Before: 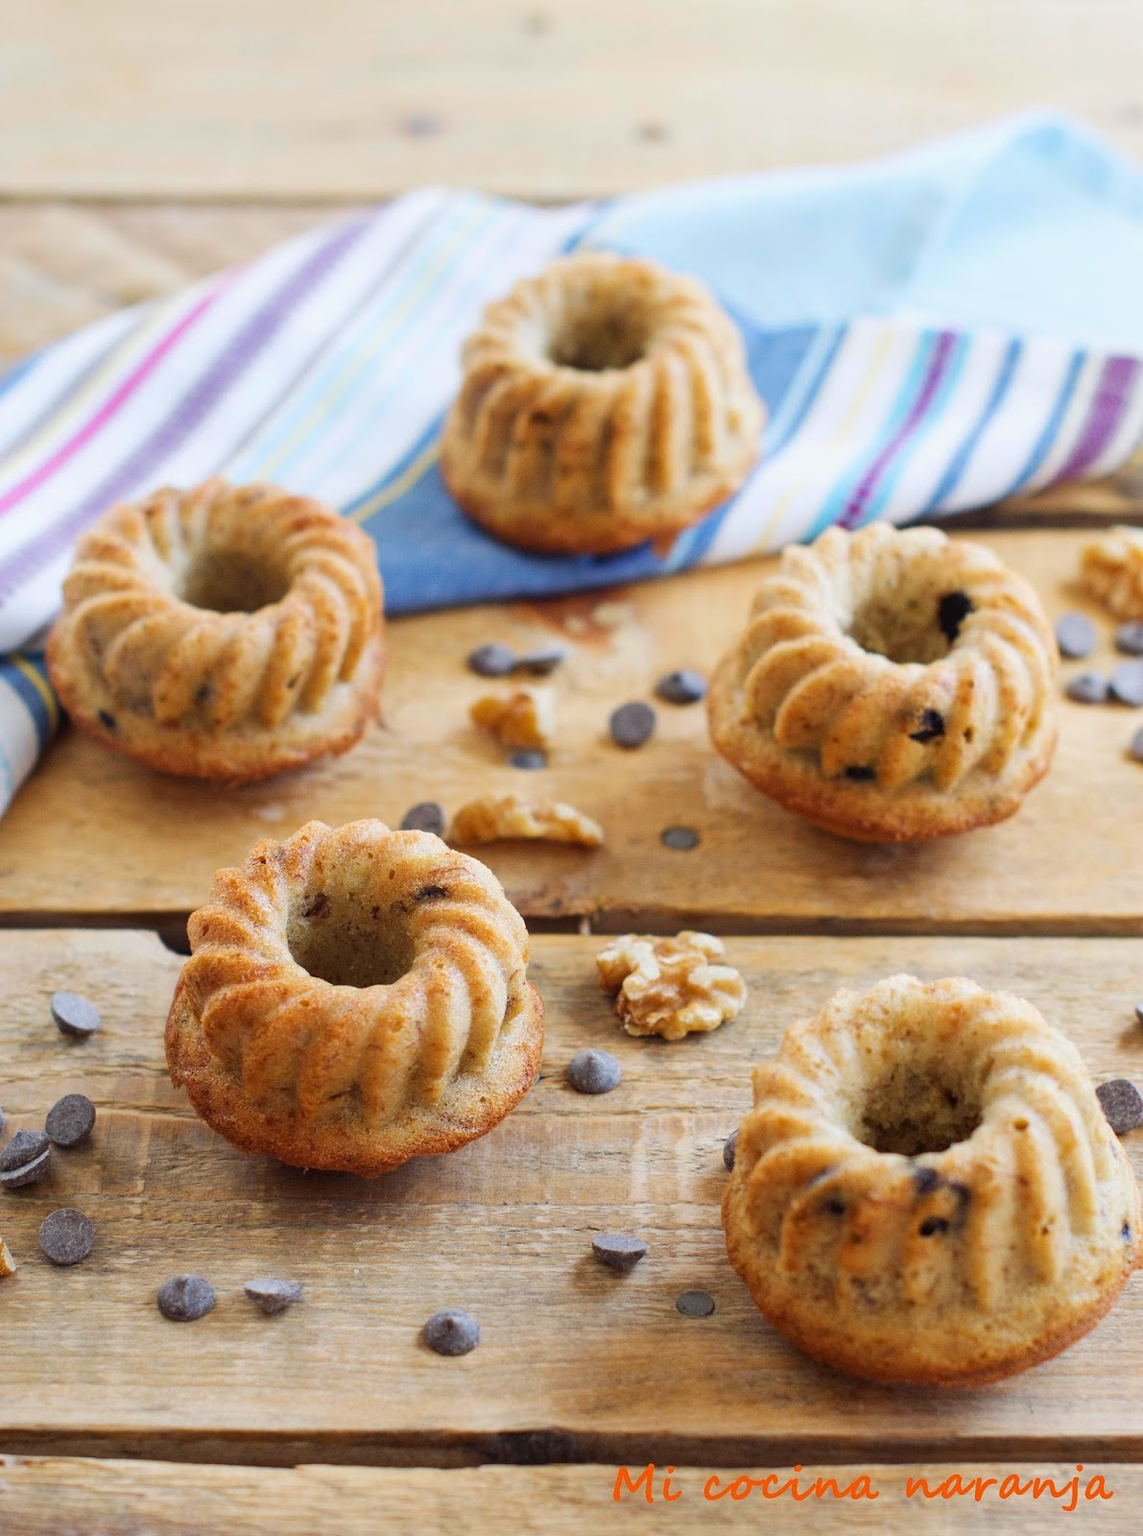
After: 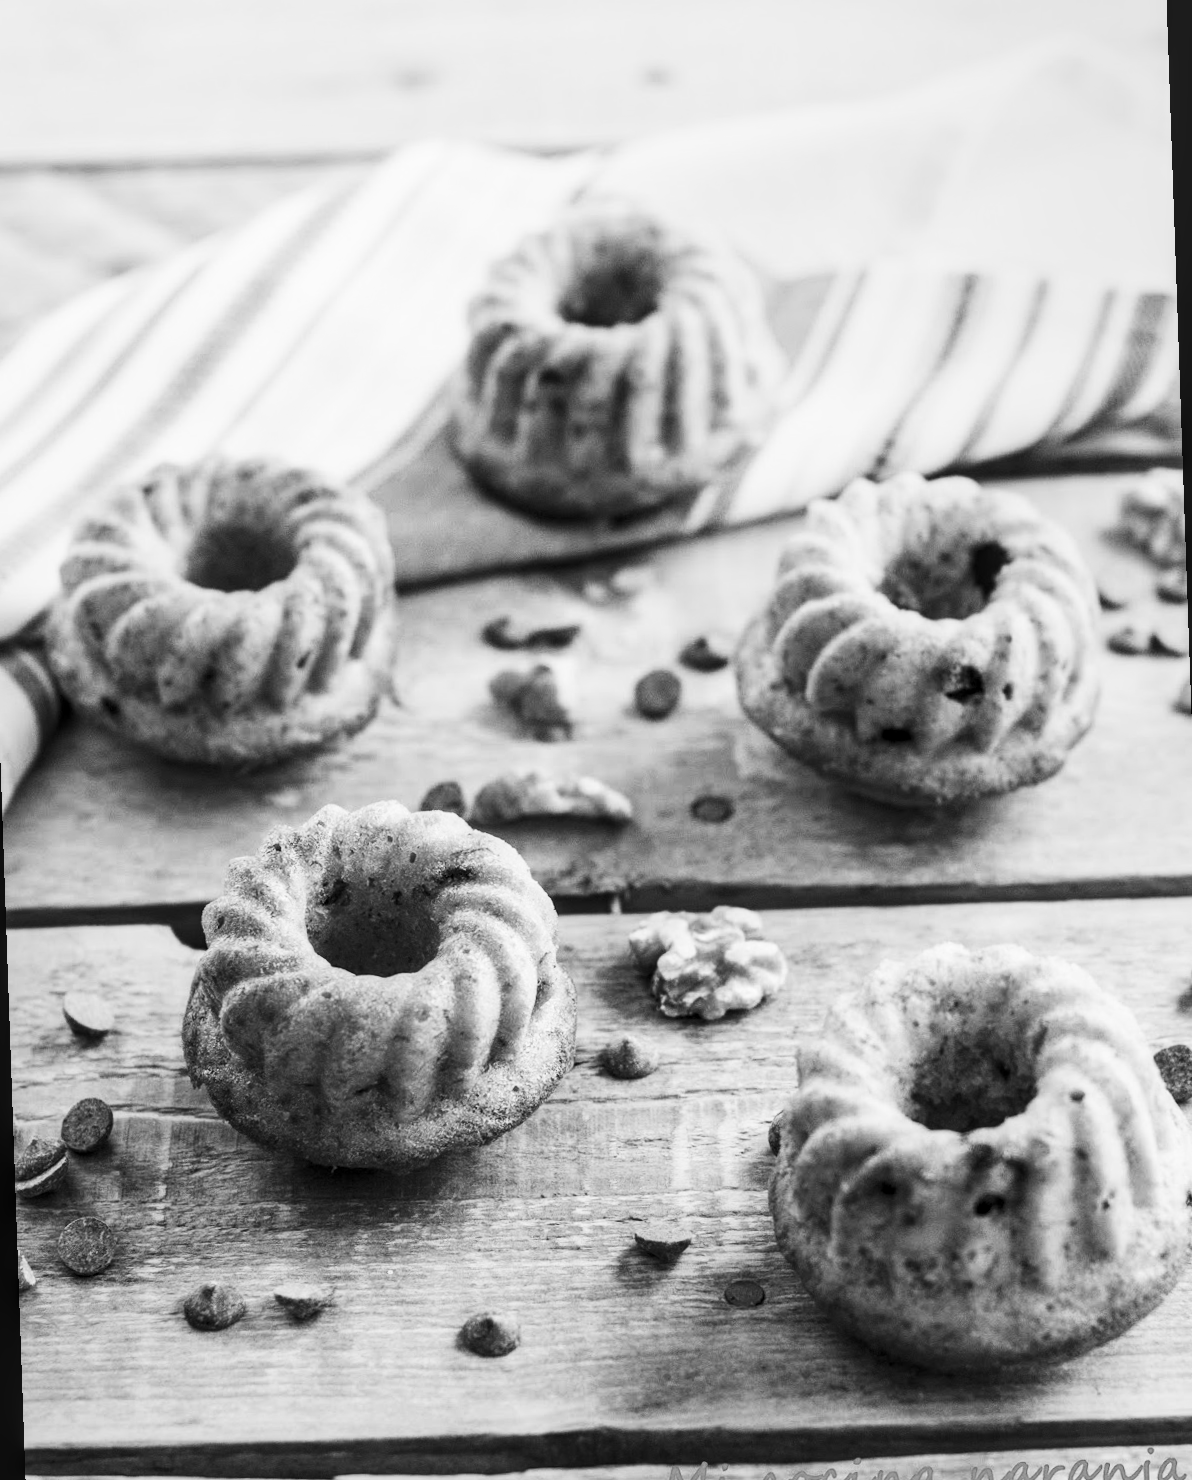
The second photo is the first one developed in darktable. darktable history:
color calibration: output gray [0.267, 0.423, 0.261, 0], illuminant same as pipeline (D50), adaptation none (bypass)
rotate and perspective: rotation -2°, crop left 0.022, crop right 0.978, crop top 0.049, crop bottom 0.951
contrast brightness saturation: contrast 0.39, brightness 0.1
local contrast: on, module defaults
